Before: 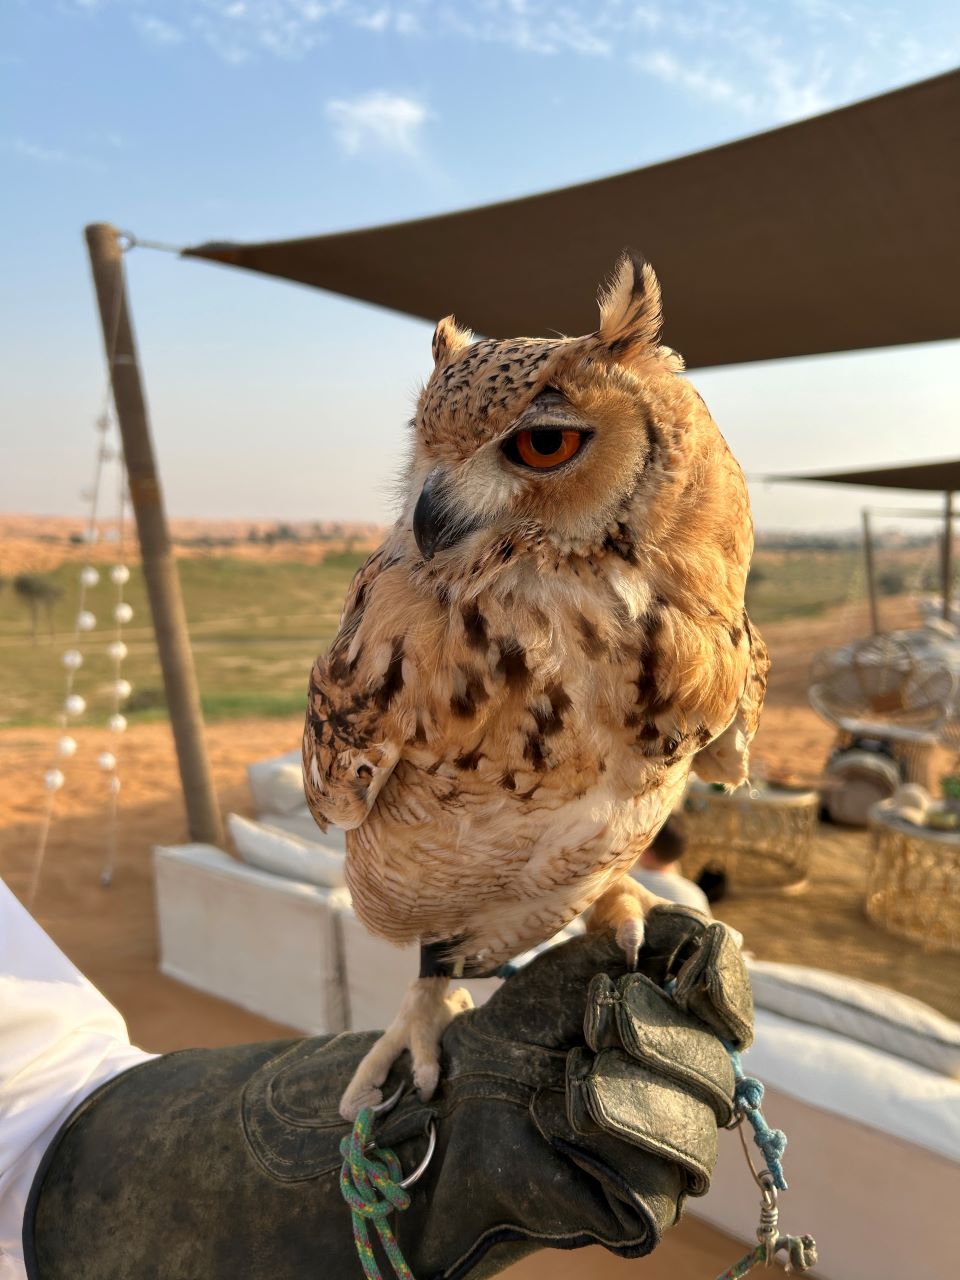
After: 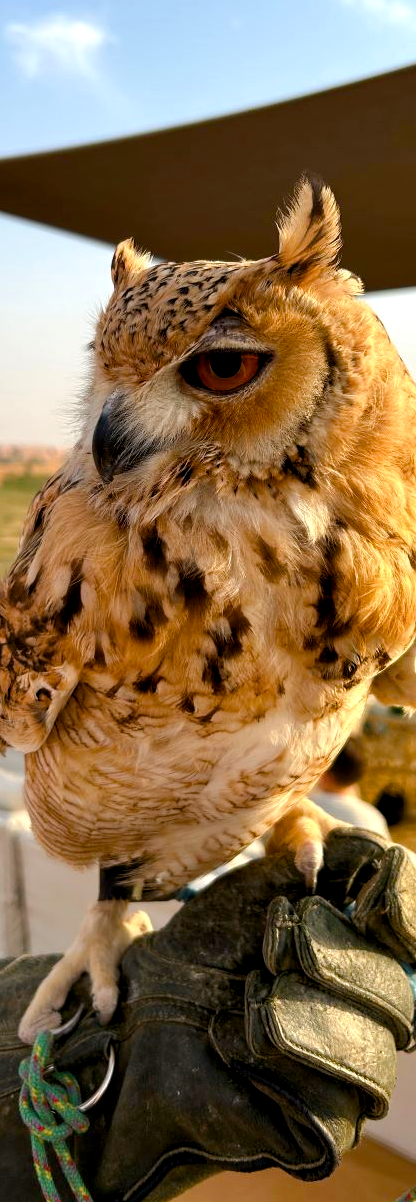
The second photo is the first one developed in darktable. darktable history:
crop: left 33.452%, top 6.025%, right 23.155%
color balance rgb: global offset › luminance -0.51%, perceptual saturation grading › global saturation 27.53%, perceptual saturation grading › highlights -25%, perceptual saturation grading › shadows 25%, perceptual brilliance grading › highlights 6.62%, perceptual brilliance grading › mid-tones 17.07%, perceptual brilliance grading › shadows -5.23%
